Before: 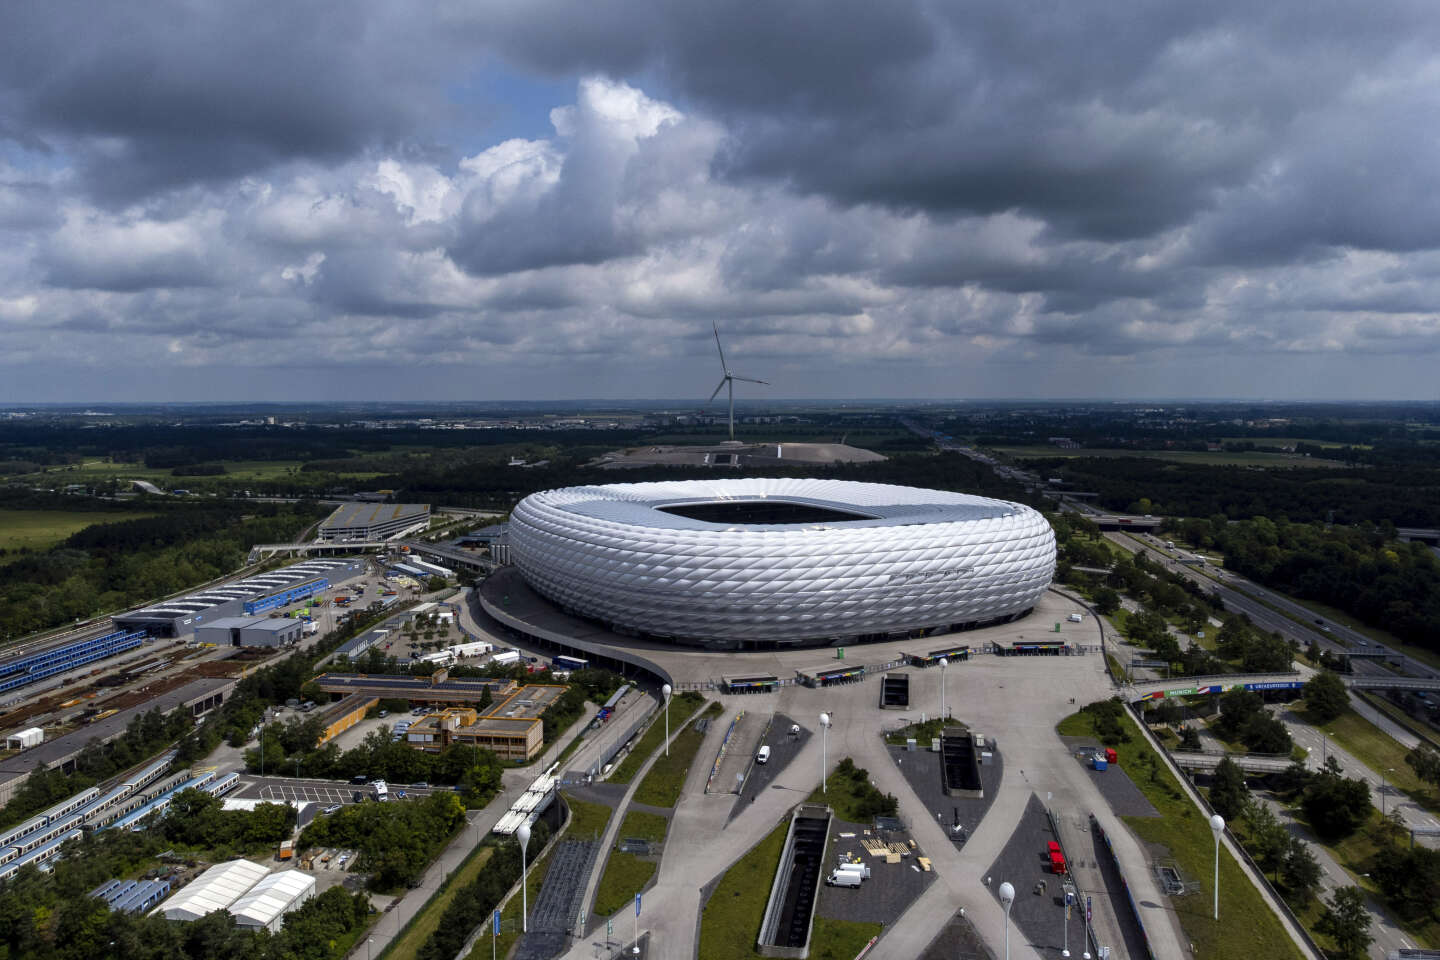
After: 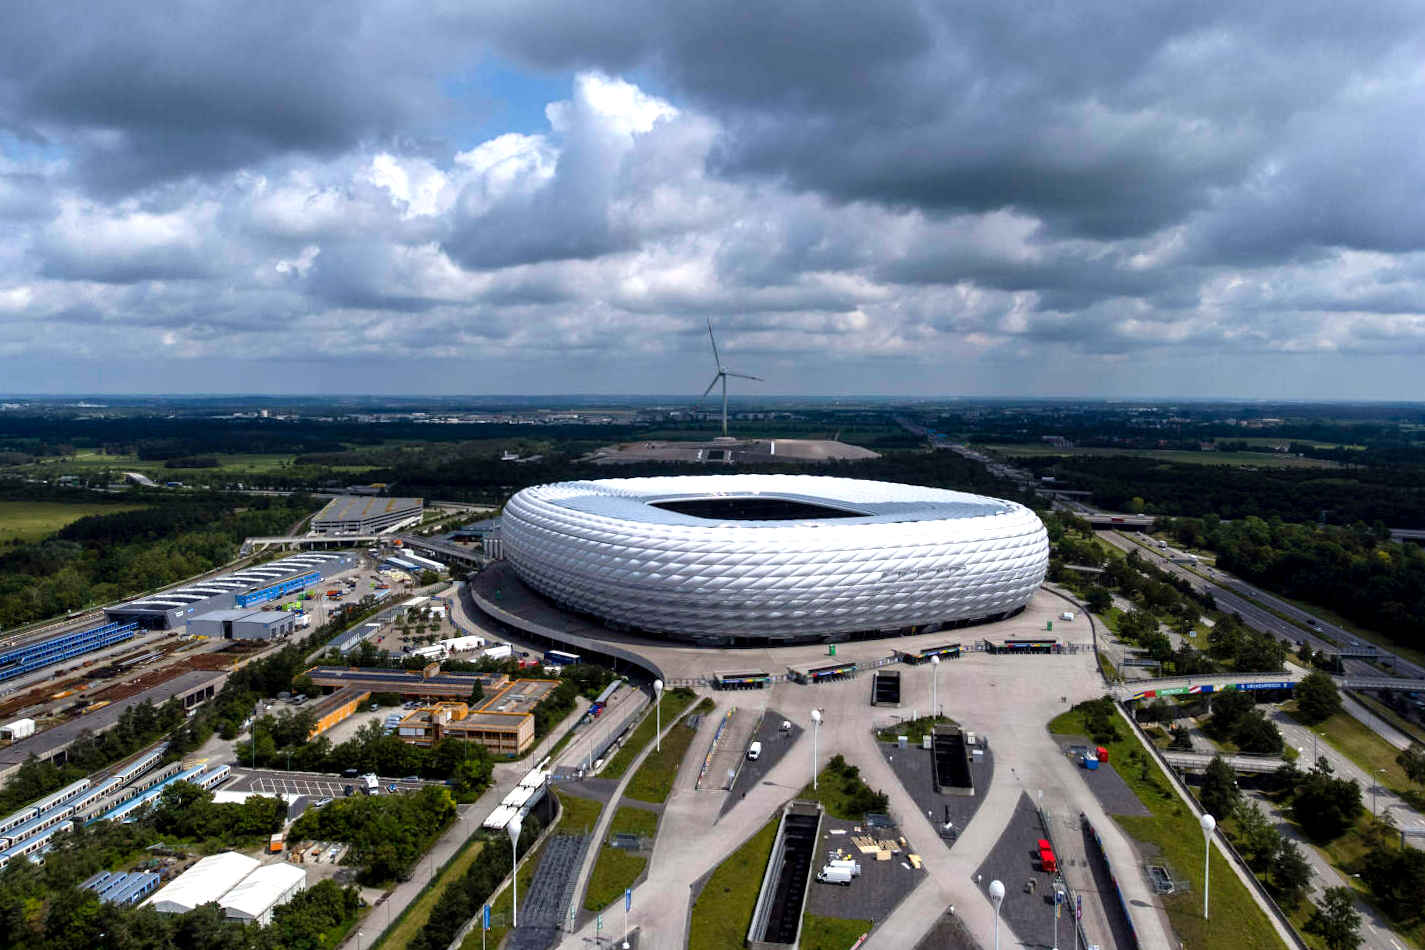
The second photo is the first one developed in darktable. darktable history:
exposure: exposure 0.601 EV, compensate highlight preservation false
crop and rotate: angle -0.4°
